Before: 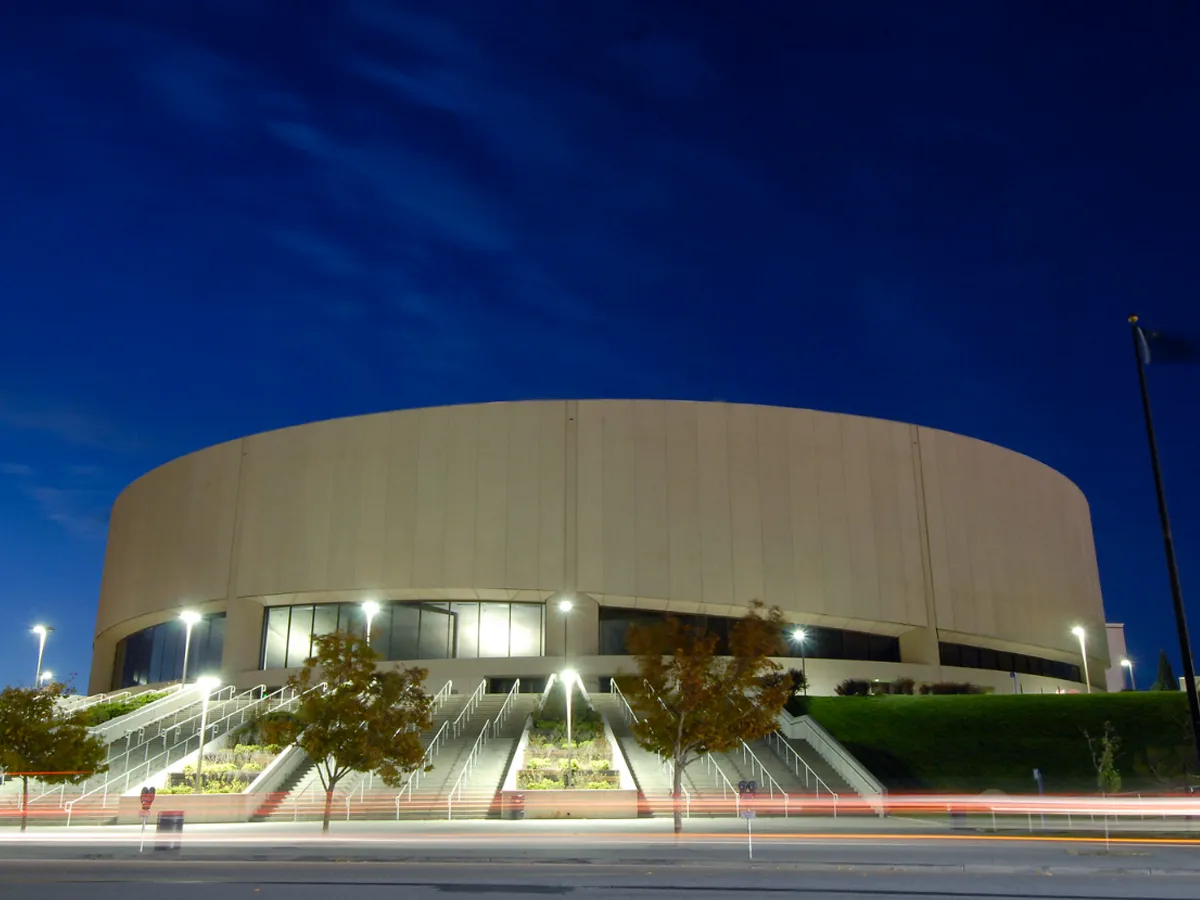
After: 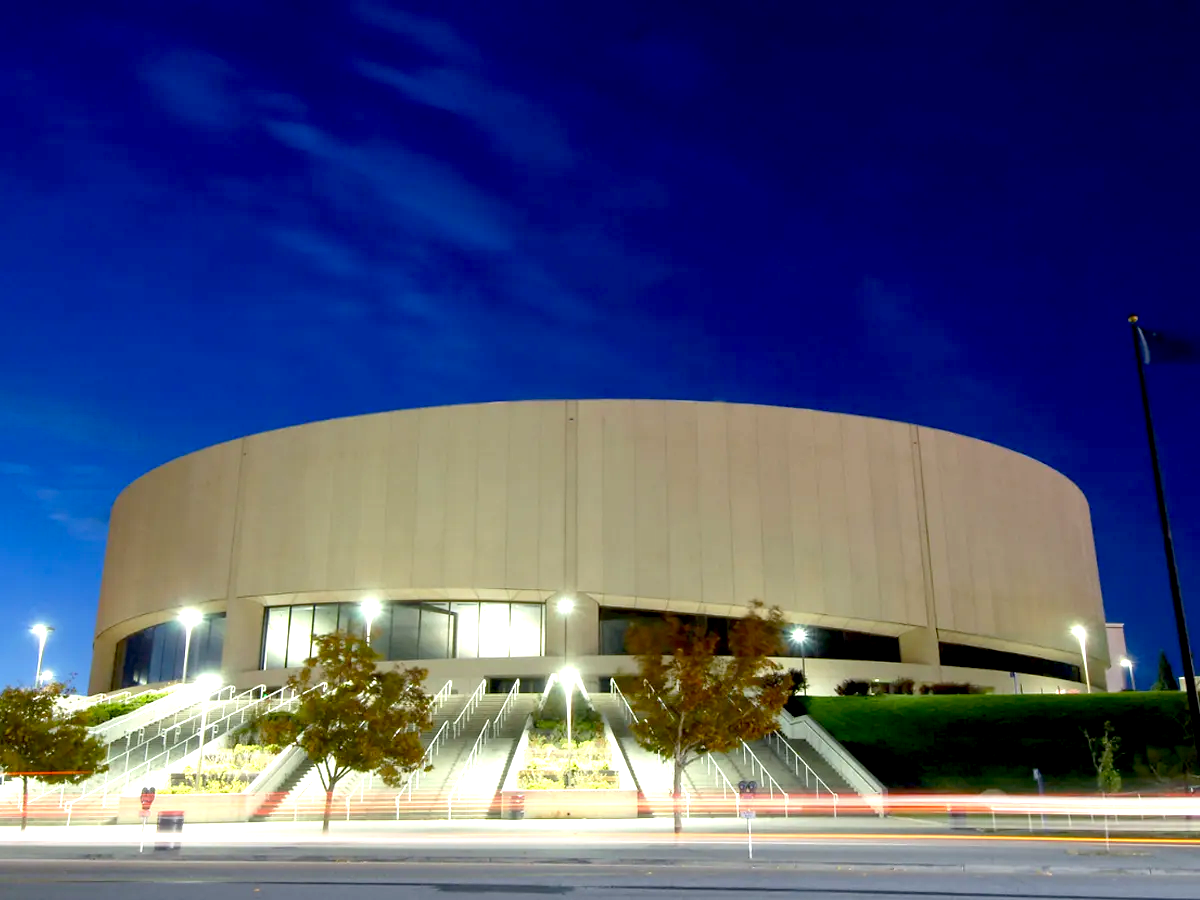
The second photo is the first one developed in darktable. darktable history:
exposure: black level correction 0.008, exposure 0.979 EV, compensate highlight preservation false
